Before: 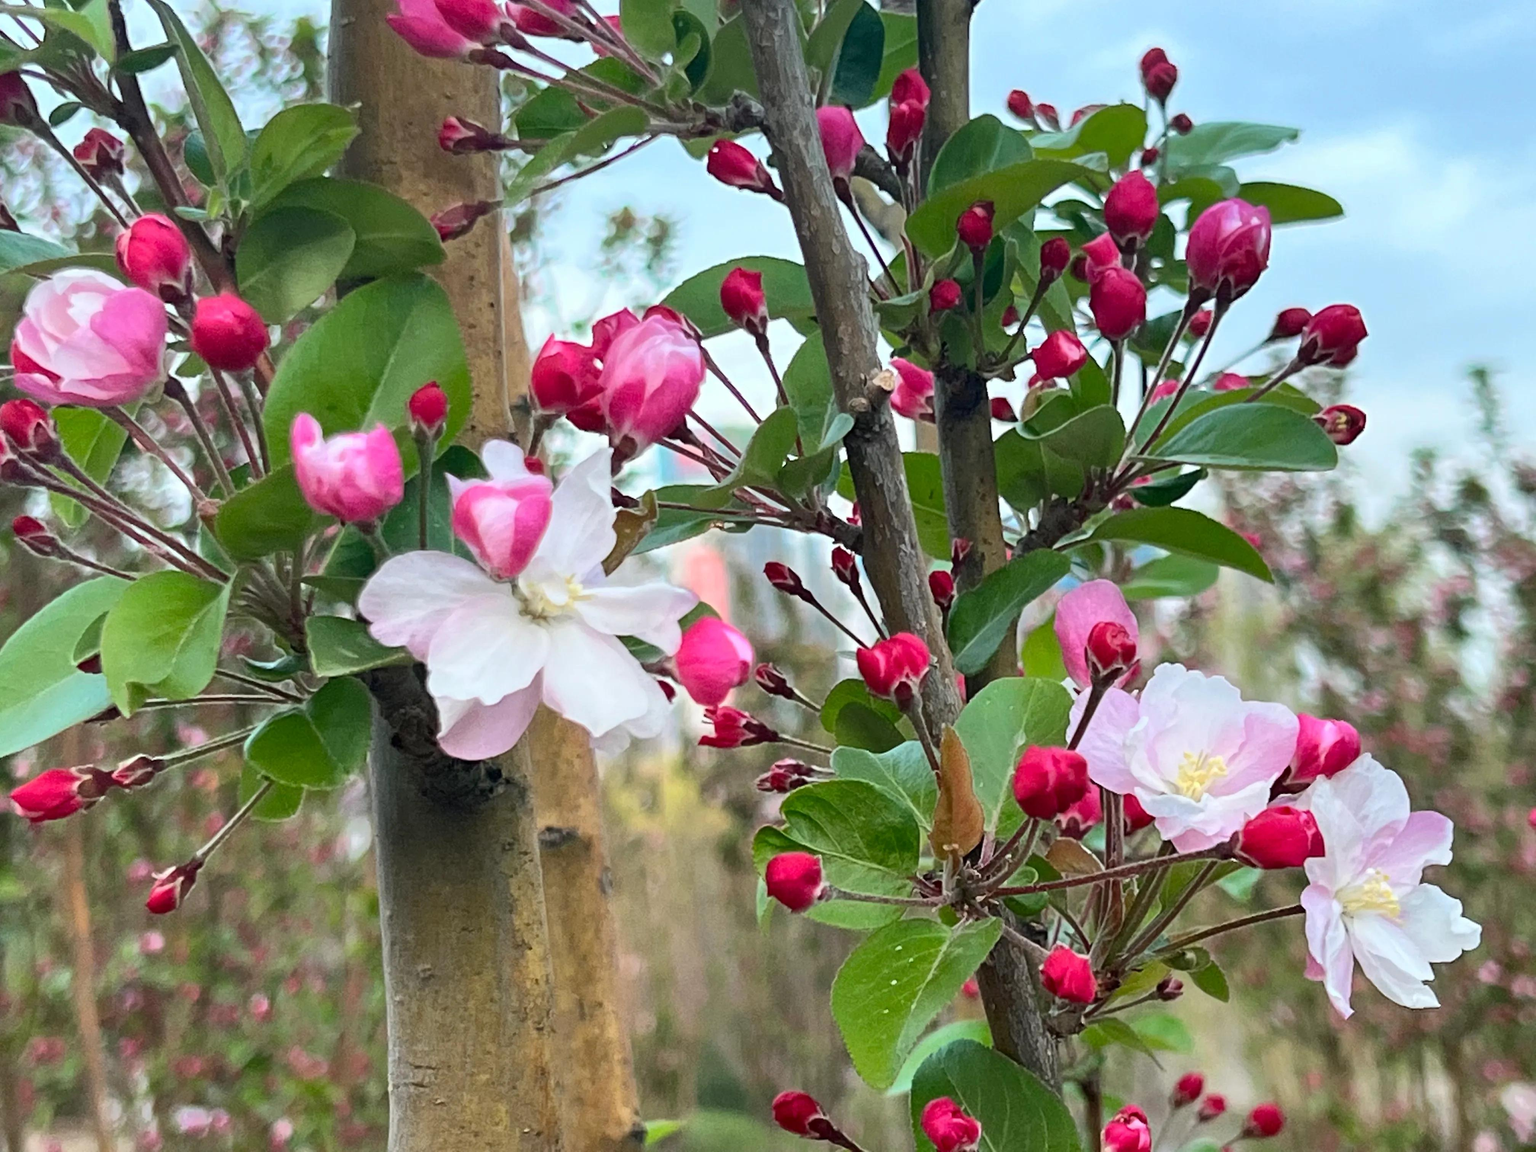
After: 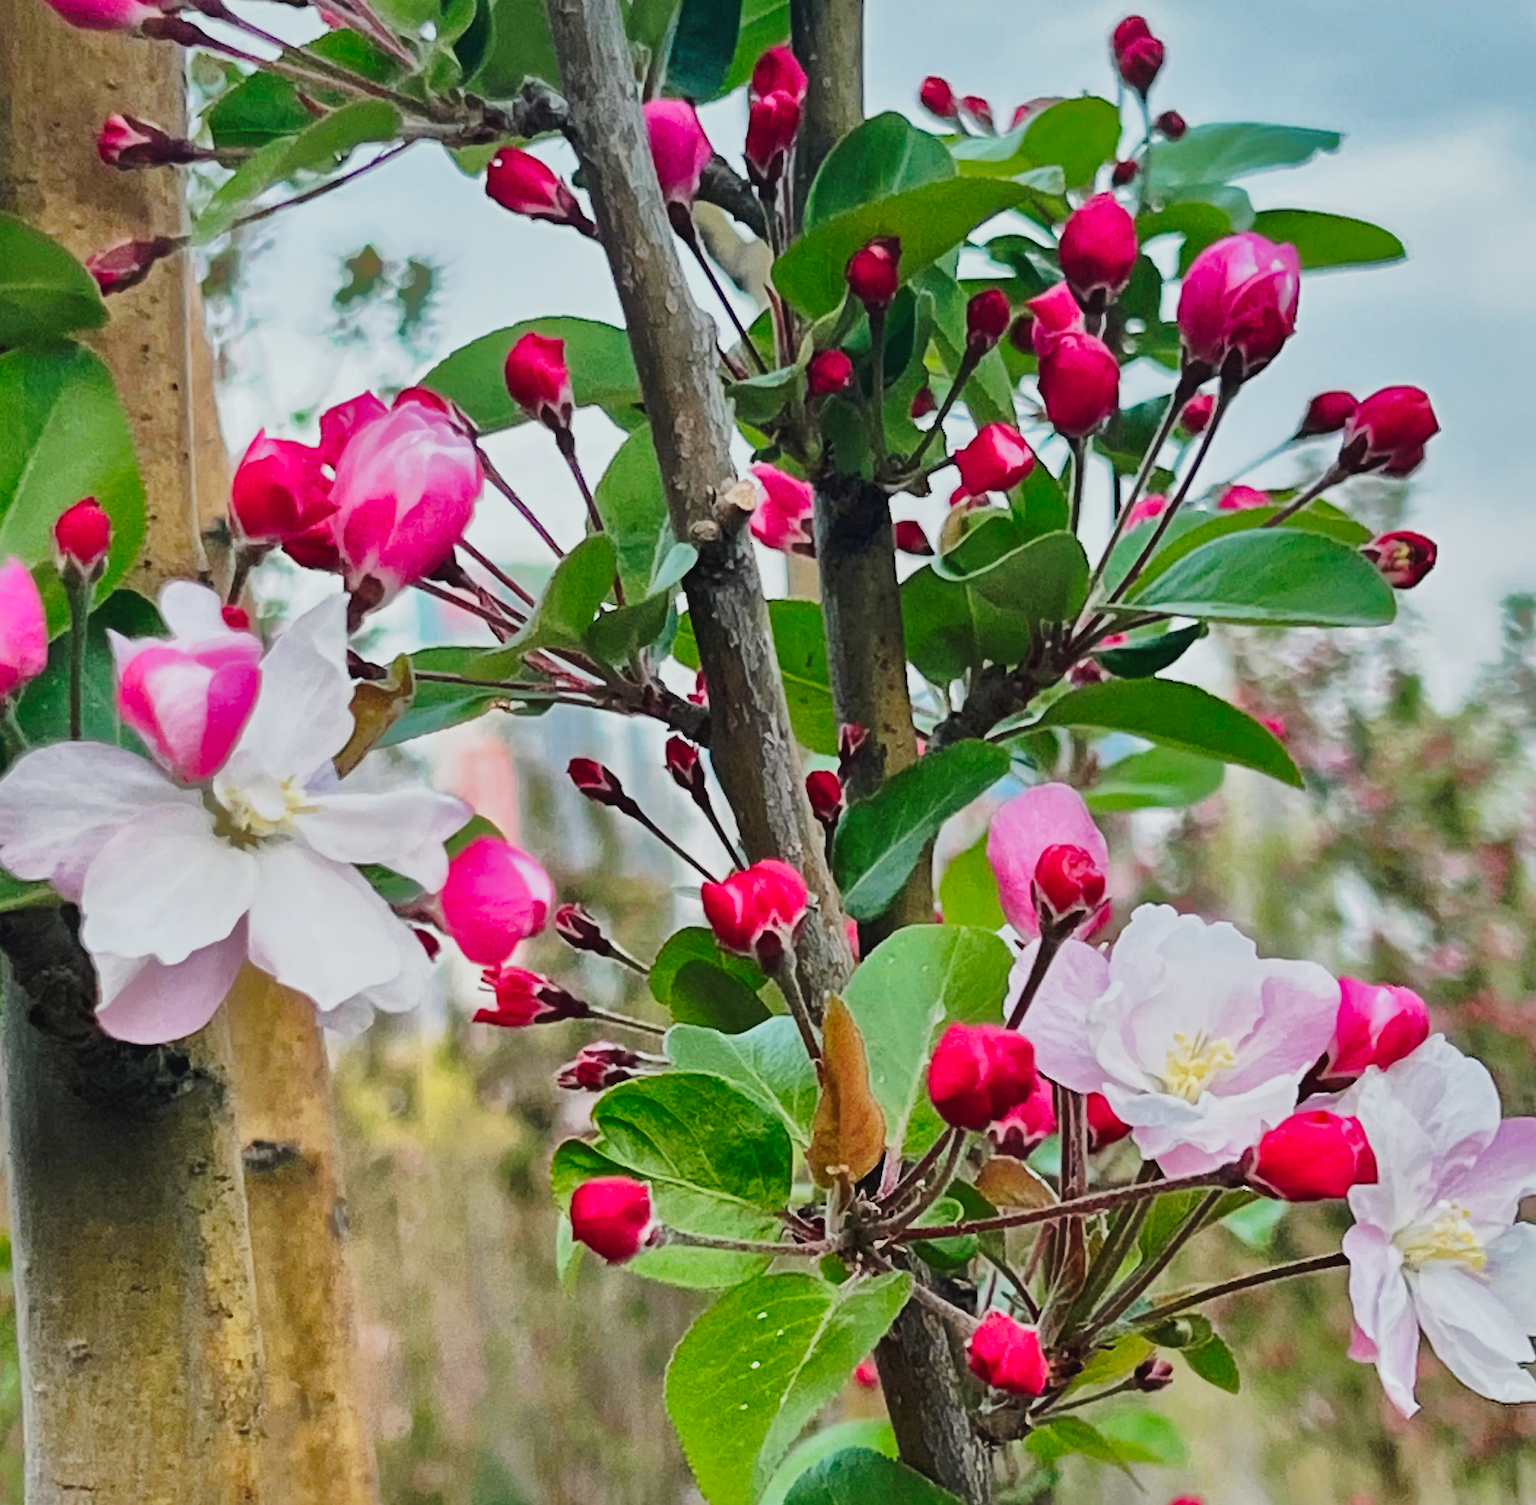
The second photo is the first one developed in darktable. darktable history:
tone curve: curves: ch0 [(0, 0.026) (0.058, 0.049) (0.246, 0.214) (0.437, 0.498) (0.55, 0.644) (0.657, 0.767) (0.822, 0.9) (1, 0.961)]; ch1 [(0, 0) (0.346, 0.307) (0.408, 0.369) (0.453, 0.457) (0.476, 0.489) (0.502, 0.493) (0.521, 0.515) (0.537, 0.531) (0.612, 0.641) (0.676, 0.728) (1, 1)]; ch2 [(0, 0) (0.346, 0.34) (0.434, 0.46) (0.485, 0.494) (0.5, 0.494) (0.511, 0.504) (0.537, 0.551) (0.579, 0.599) (0.625, 0.686) (1, 1)], preserve colors none
crop and rotate: left 24.165%, top 3.295%, right 6.565%, bottom 6.19%
shadows and highlights: shadows 24.94, highlights -71.11
